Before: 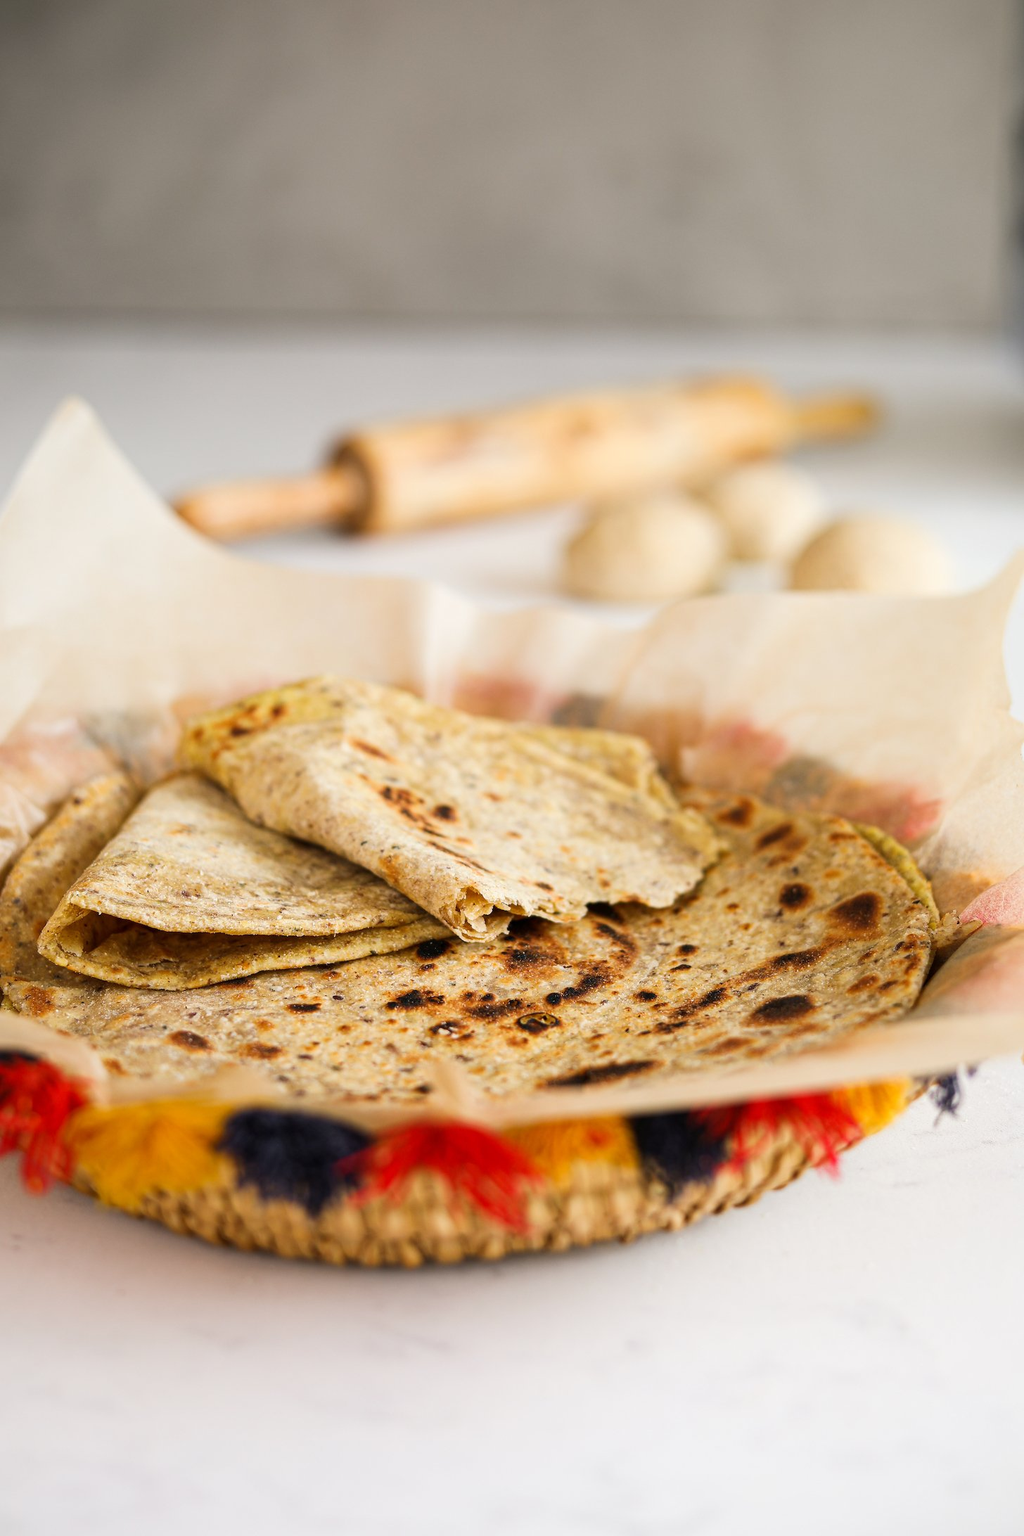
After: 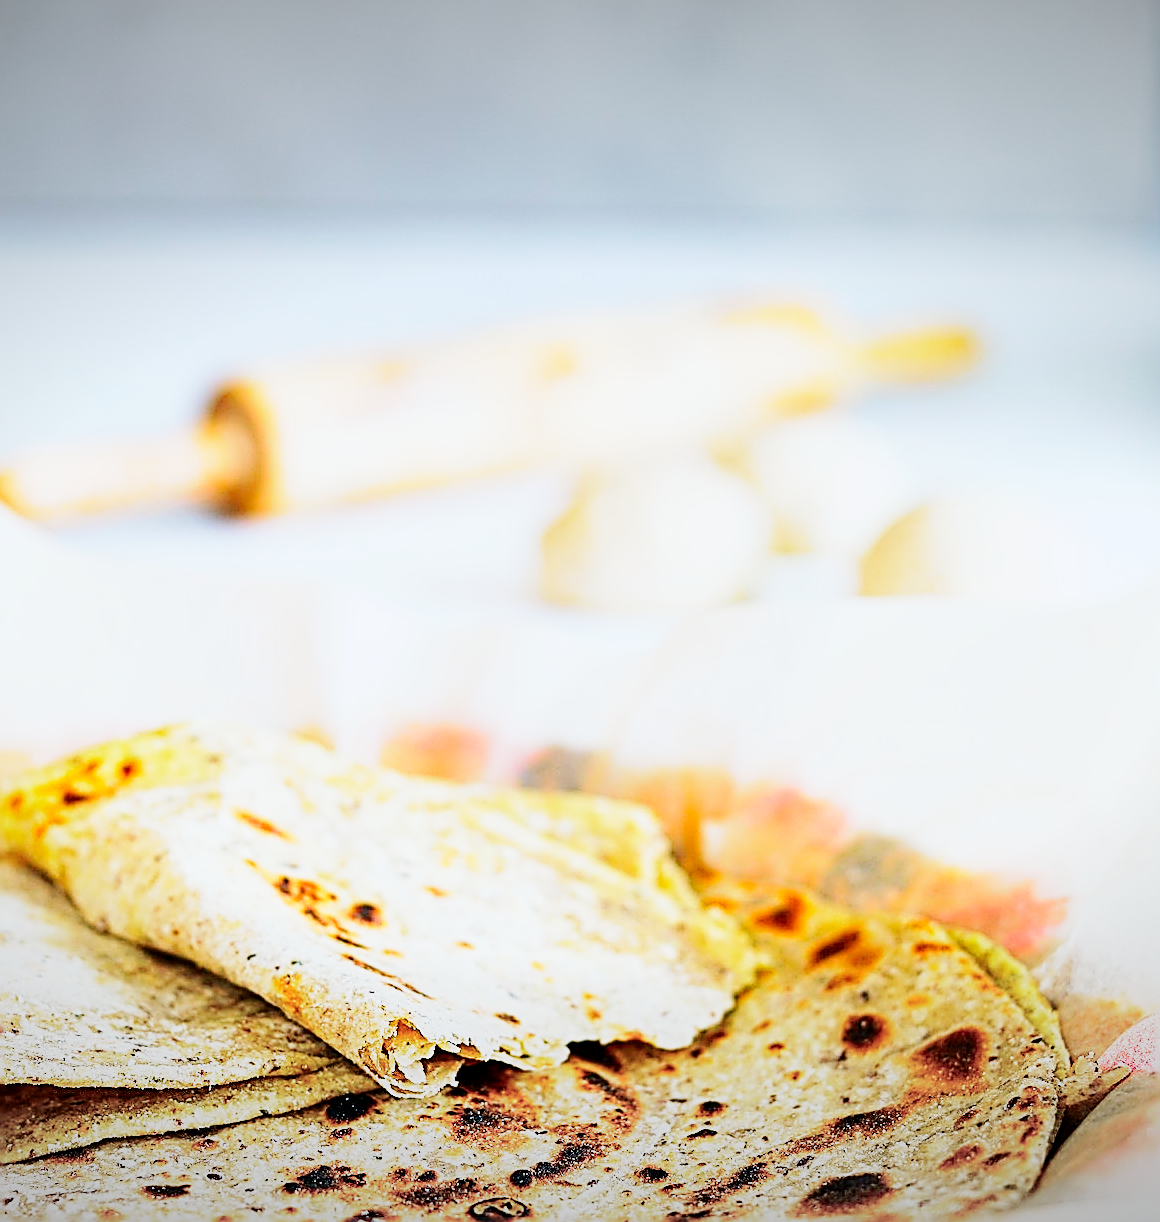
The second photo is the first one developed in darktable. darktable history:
tone curve: curves: ch0 [(0, 0.008) (0.046, 0.032) (0.151, 0.108) (0.367, 0.379) (0.496, 0.526) (0.771, 0.786) (0.857, 0.85) (1, 0.965)]; ch1 [(0, 0) (0.248, 0.252) (0.388, 0.383) (0.482, 0.478) (0.499, 0.499) (0.518, 0.518) (0.544, 0.552) (0.585, 0.617) (0.683, 0.735) (0.823, 0.894) (1, 1)]; ch2 [(0, 0) (0.302, 0.284) (0.427, 0.417) (0.473, 0.47) (0.503, 0.503) (0.523, 0.518) (0.55, 0.563) (0.624, 0.643) (0.753, 0.764) (1, 1)], color space Lab, independent channels, preserve colors none
color calibration: illuminant custom, x 0.389, y 0.387, temperature 3825.51 K
base curve: curves: ch0 [(0, 0) (0.018, 0.026) (0.143, 0.37) (0.33, 0.731) (0.458, 0.853) (0.735, 0.965) (0.905, 0.986) (1, 1)], preserve colors none
crop: left 18.317%, top 11.126%, right 2%, bottom 32.89%
vignetting: fall-off start 98.13%, fall-off radius 101.29%, width/height ratio 1.425
local contrast: highlights 107%, shadows 102%, detail 119%, midtone range 0.2
sharpen: amount 1.985
color balance rgb: shadows lift › chroma 2.056%, shadows lift › hue 216.56°, linear chroma grading › global chroma 3.564%, perceptual saturation grading › global saturation 29.775%
